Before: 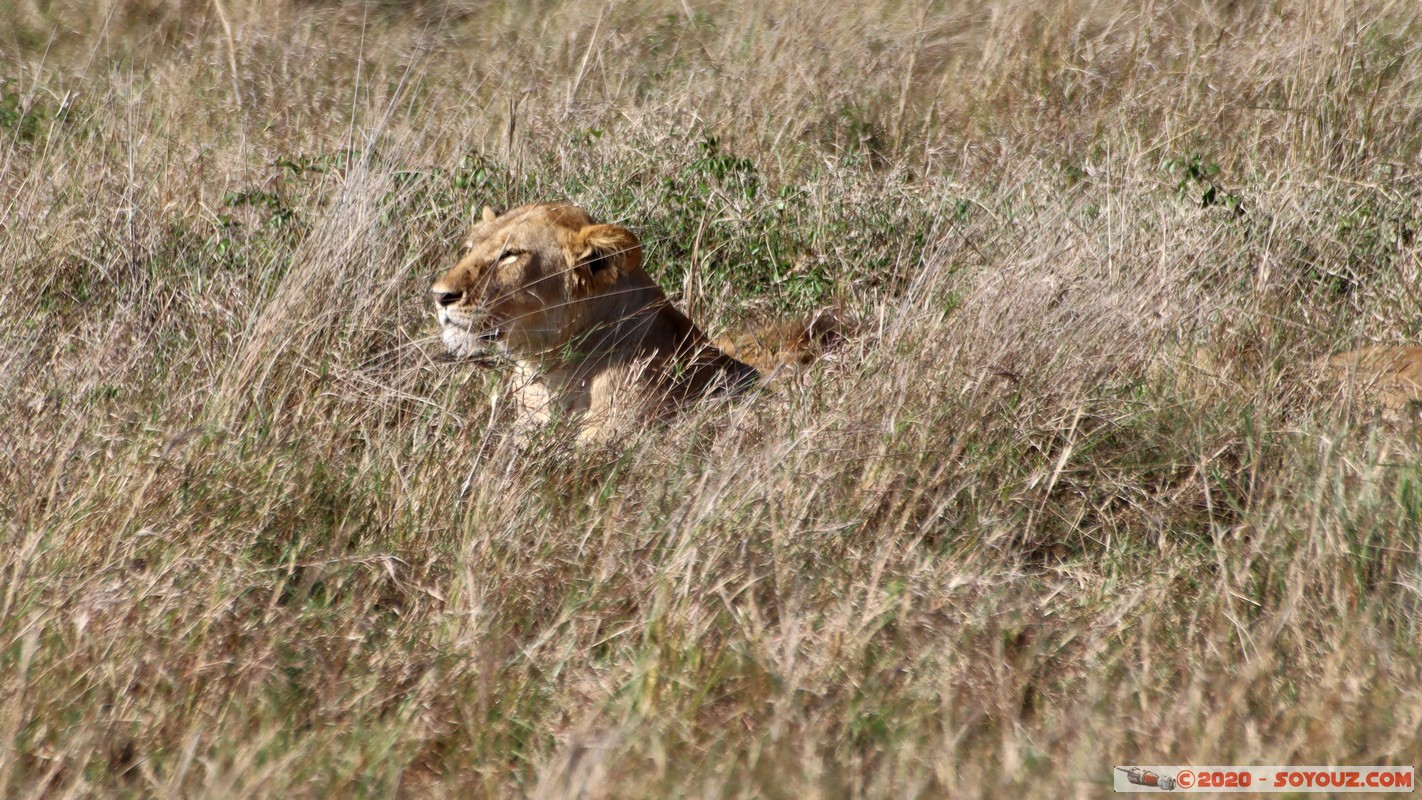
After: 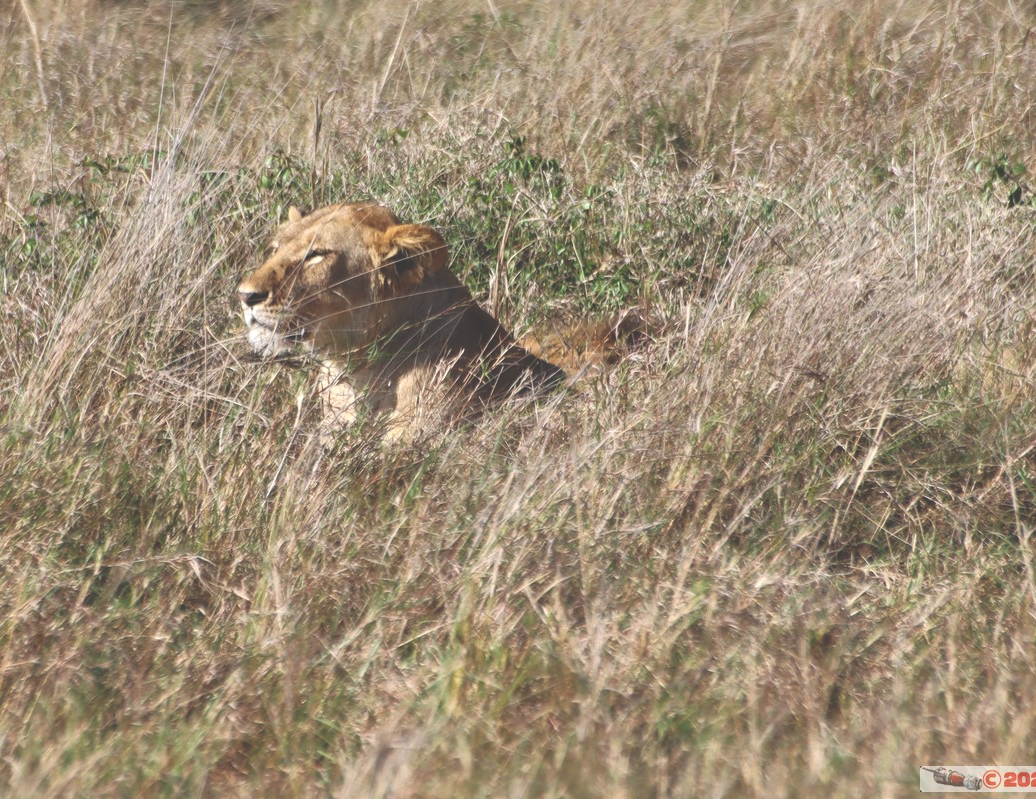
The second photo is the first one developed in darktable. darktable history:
crop: left 13.663%, top 0%, right 13.457%
exposure: black level correction -0.042, exposure 0.064 EV, compensate exposure bias true, compensate highlight preservation false
contrast brightness saturation: contrast 0.043, saturation 0.066
